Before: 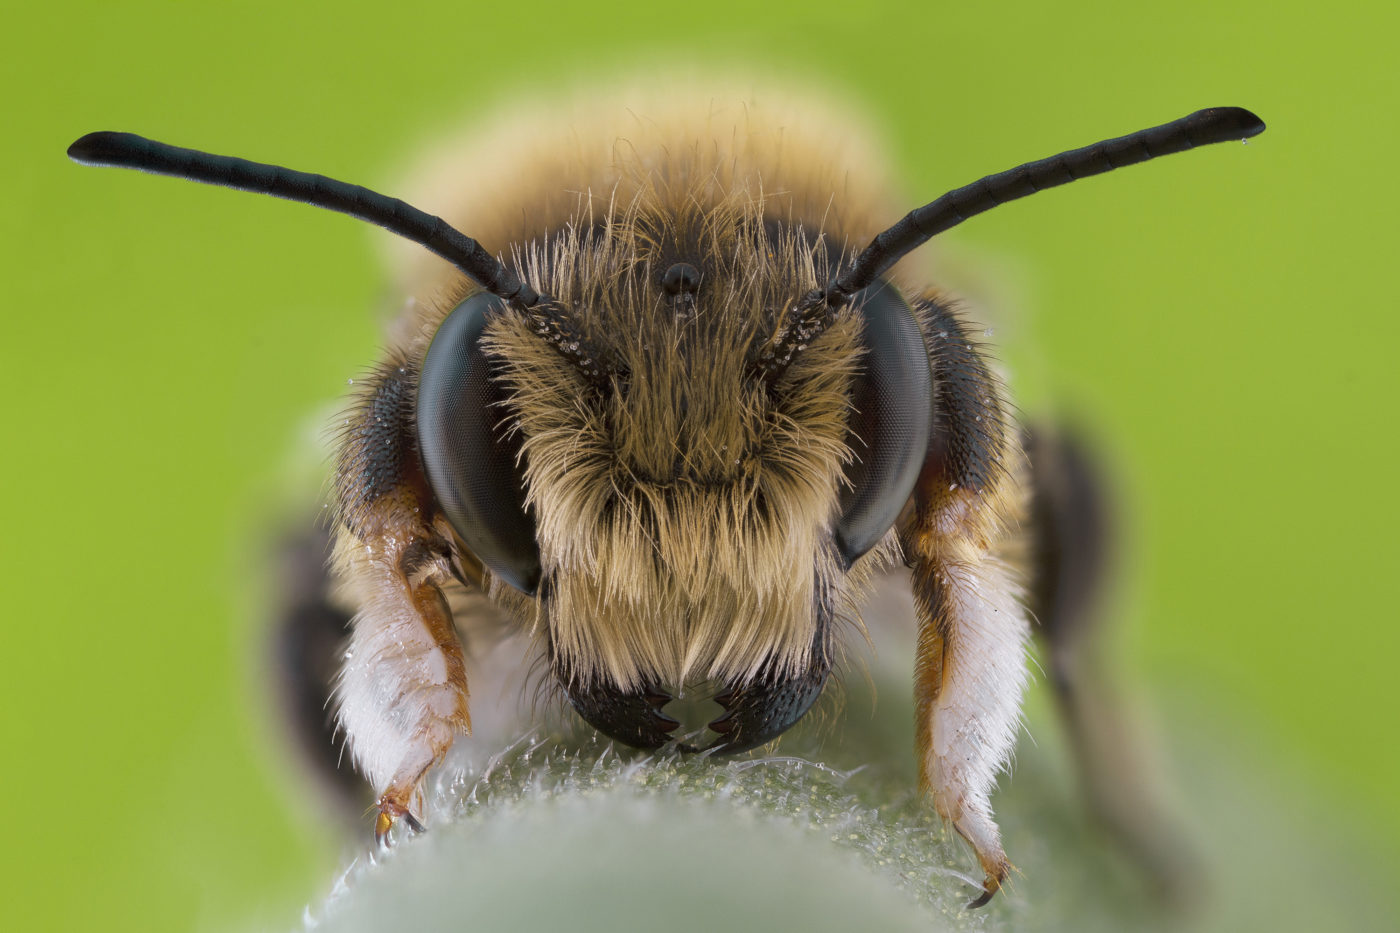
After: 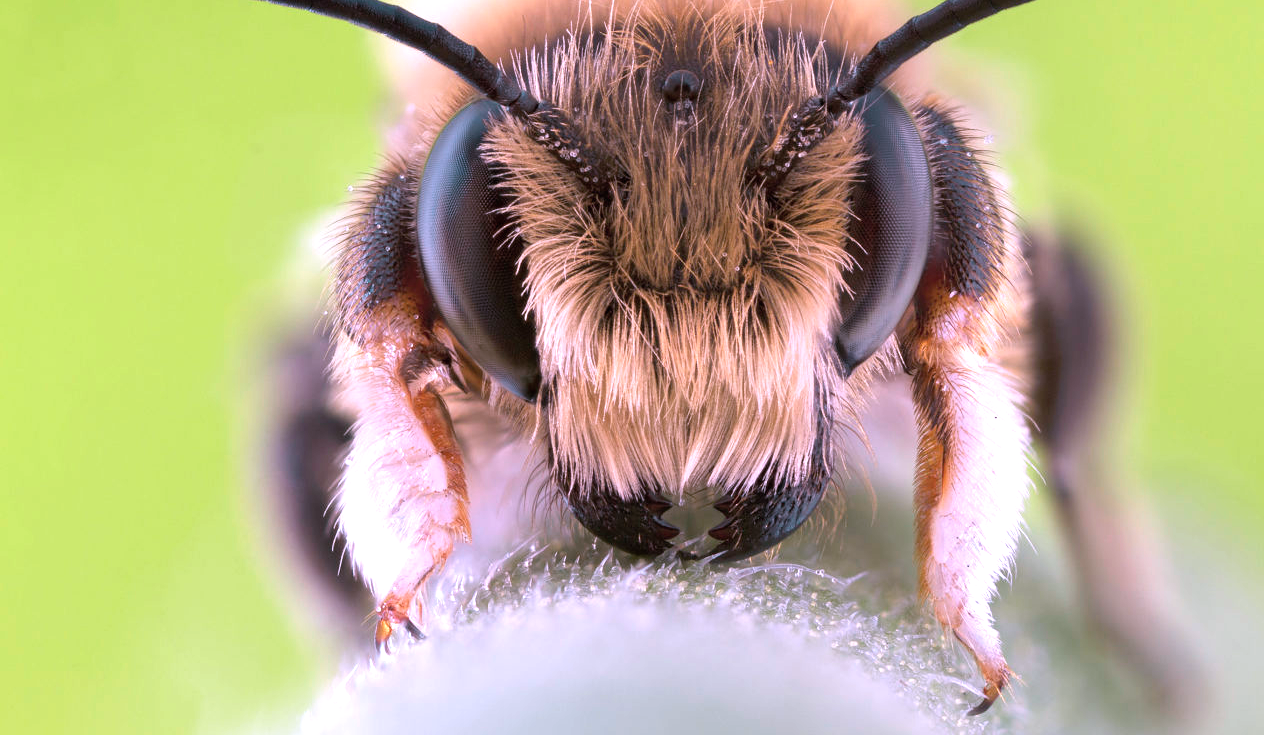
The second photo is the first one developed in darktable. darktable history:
color correction: highlights a* 15.03, highlights b* -25.27
exposure: black level correction 0, exposure 0.897 EV, compensate highlight preservation false
crop: top 20.791%, right 9.461%, bottom 0.333%
